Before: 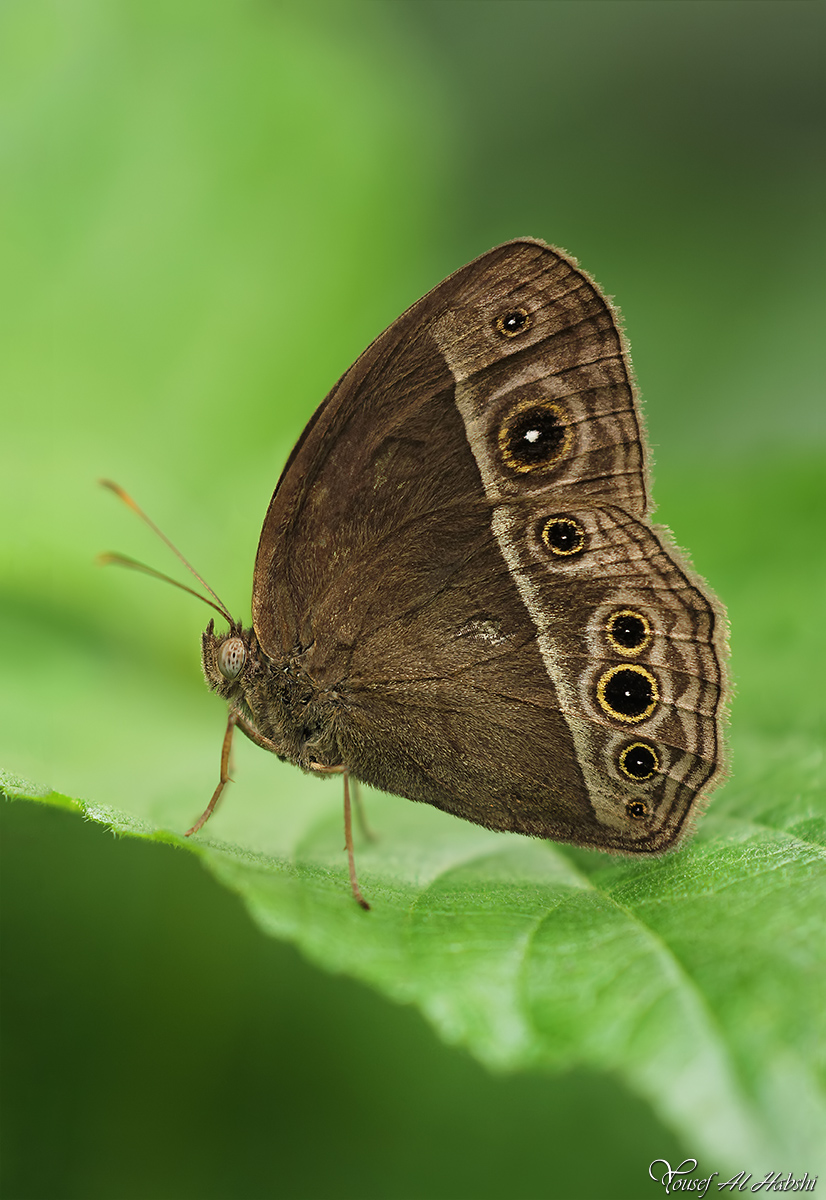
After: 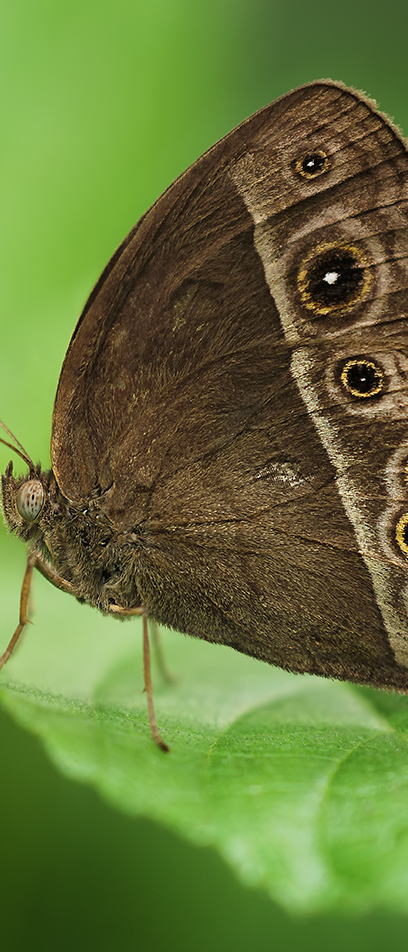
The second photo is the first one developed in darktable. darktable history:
crop and rotate: angle 0.02°, left 24.44%, top 13.195%, right 26.092%, bottom 7.428%
